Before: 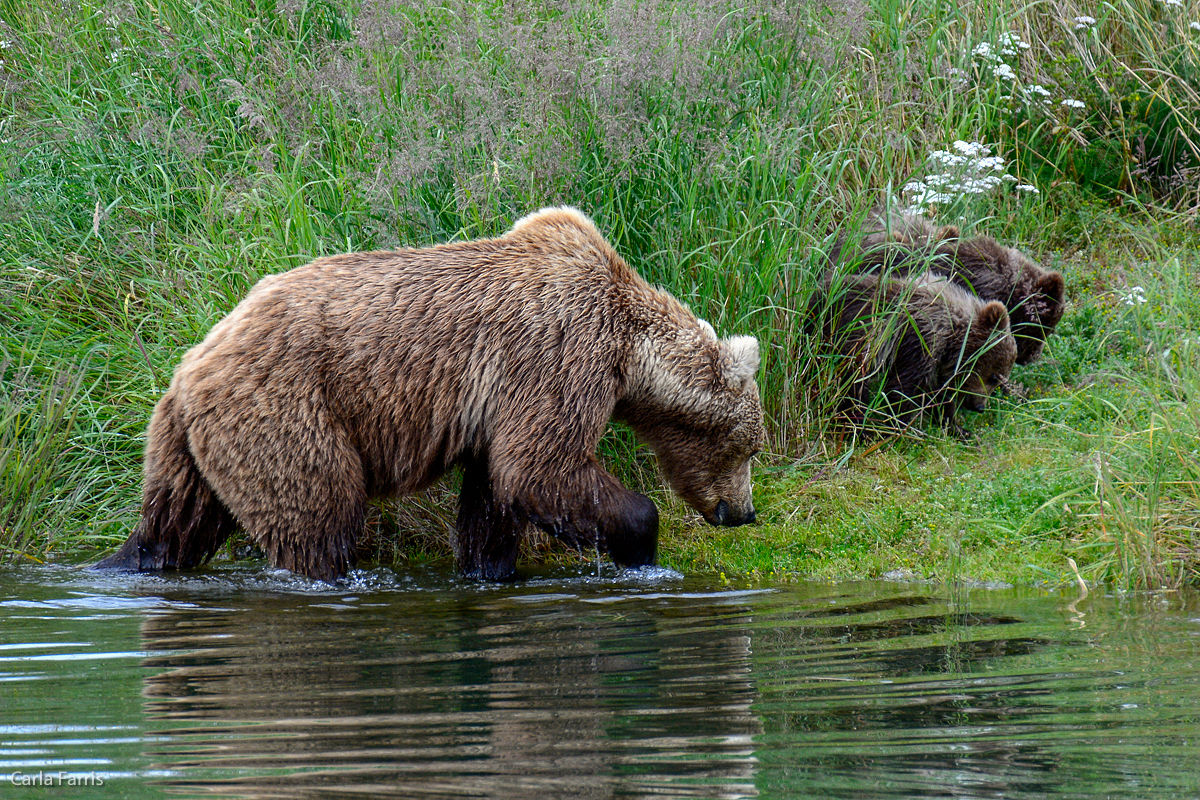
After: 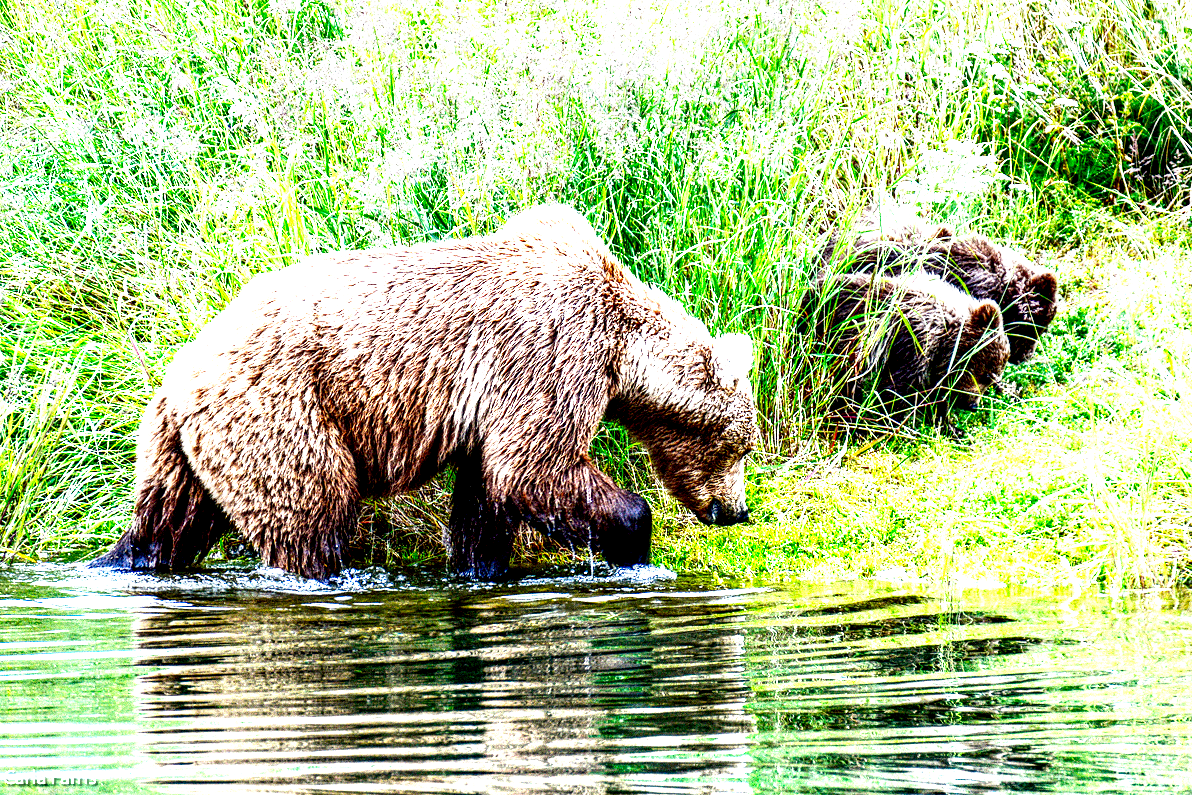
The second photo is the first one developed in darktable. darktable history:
contrast brightness saturation: brightness -0.021, saturation 0.355
crop and rotate: left 0.662%, top 0.241%, bottom 0.285%
base curve: curves: ch0 [(0, 0) (0.557, 0.834) (1, 1)], preserve colors none
exposure: black level correction 0.001, exposure 1.718 EV, compensate exposure bias true, compensate highlight preservation false
local contrast: shadows 180%, detail 224%
